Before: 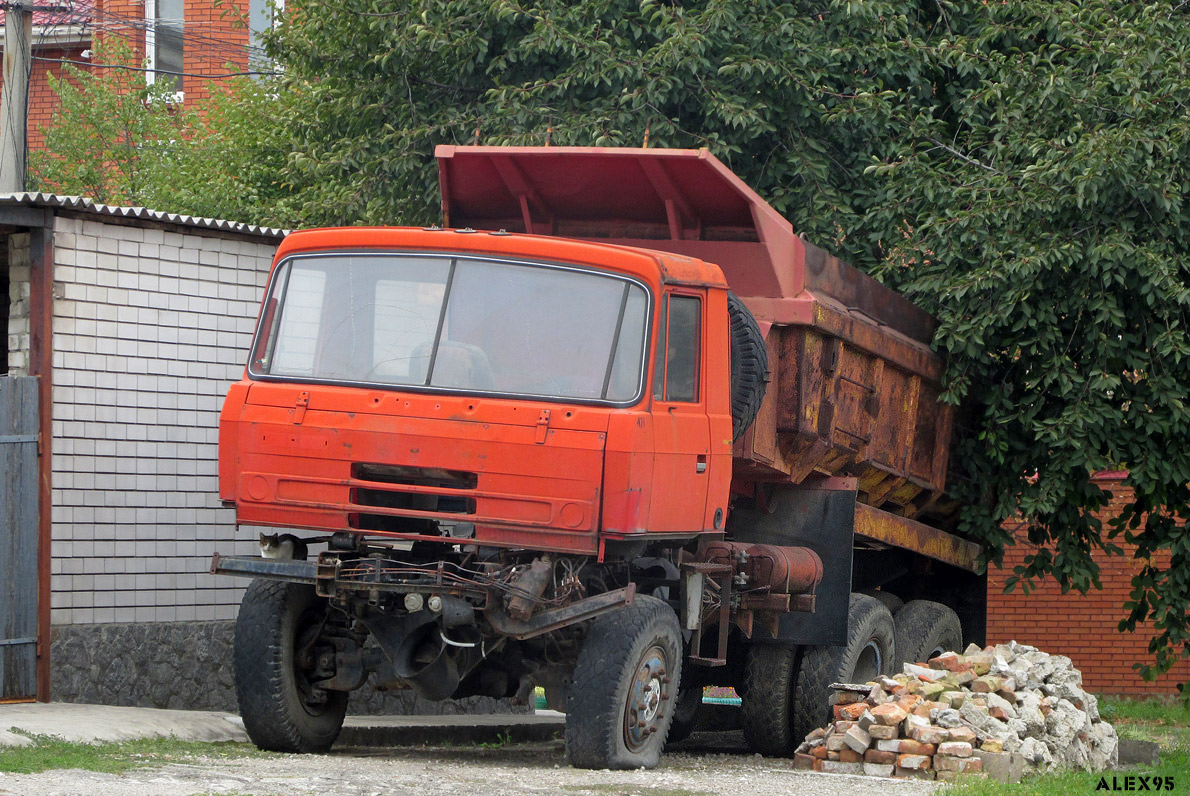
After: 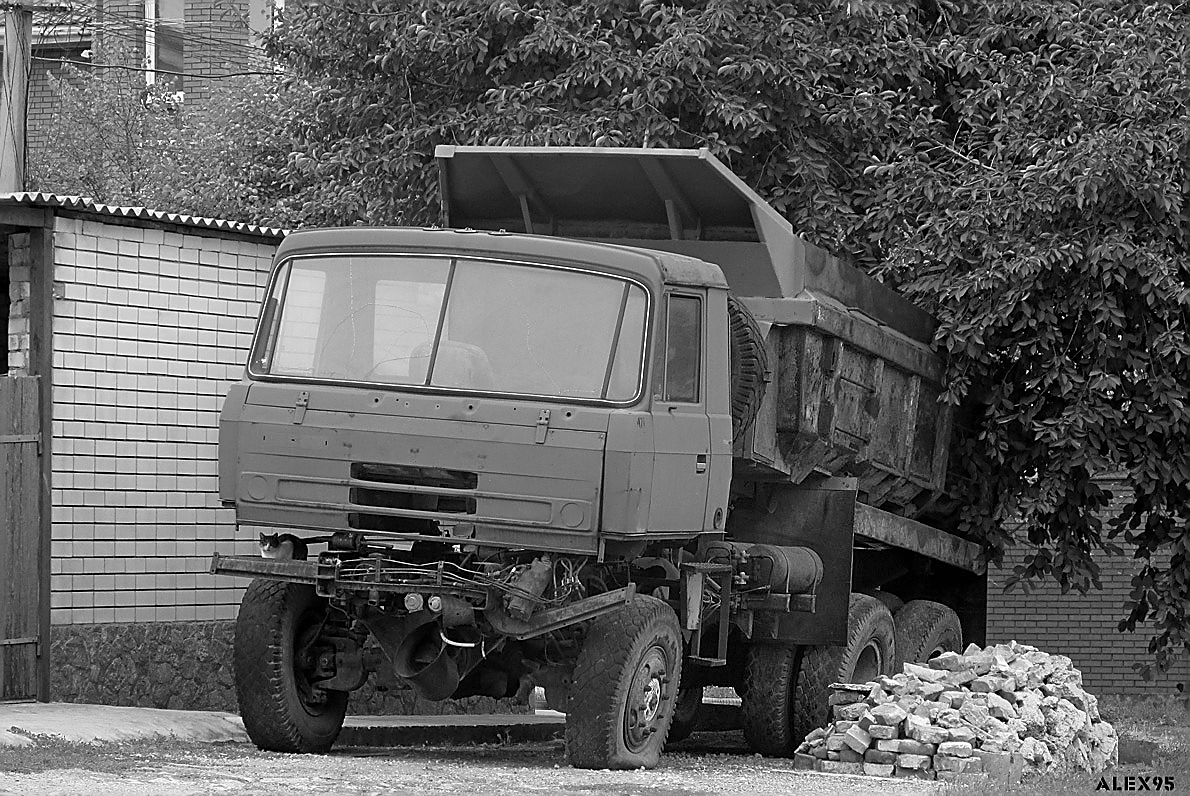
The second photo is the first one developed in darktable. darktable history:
sharpen: radius 1.4, amount 1.25, threshold 0.7
monochrome: a -35.87, b 49.73, size 1.7
